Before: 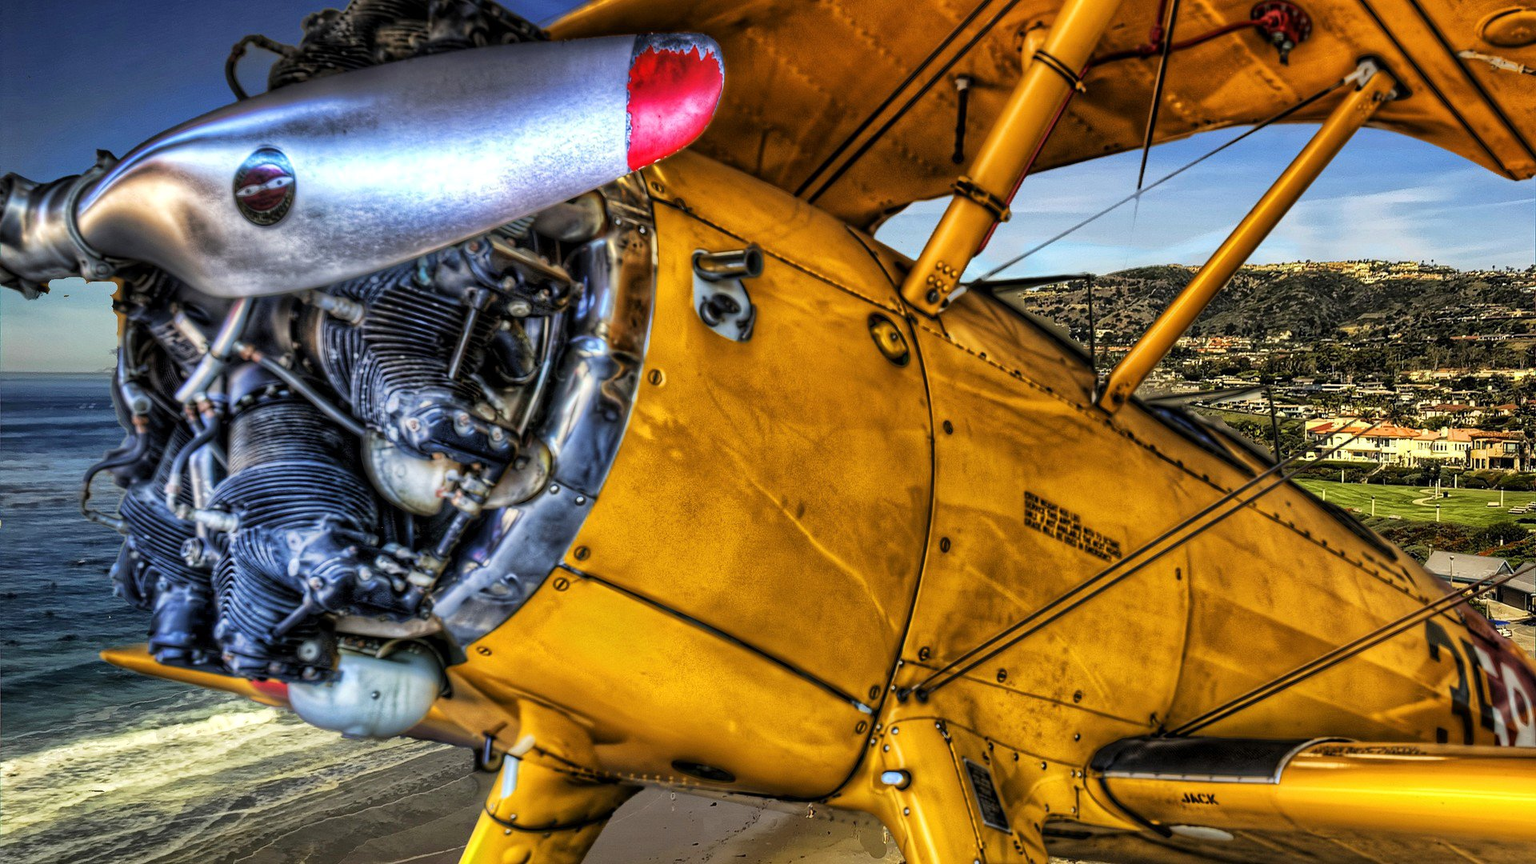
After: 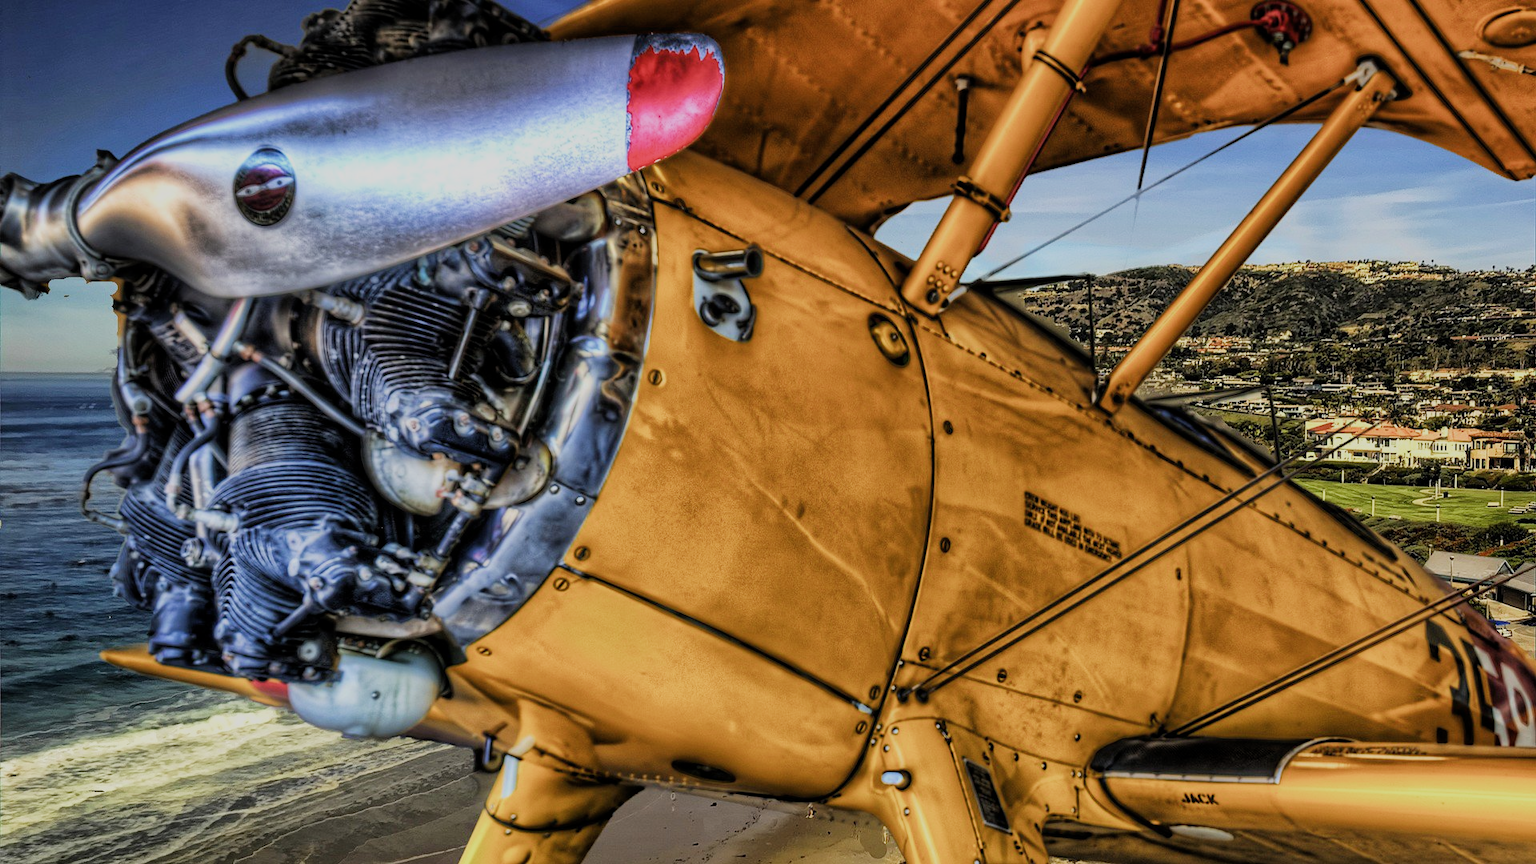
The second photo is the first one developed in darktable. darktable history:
filmic rgb: black relative exposure -16 EV, white relative exposure 4.91 EV, hardness 6.21, color science v4 (2020)
